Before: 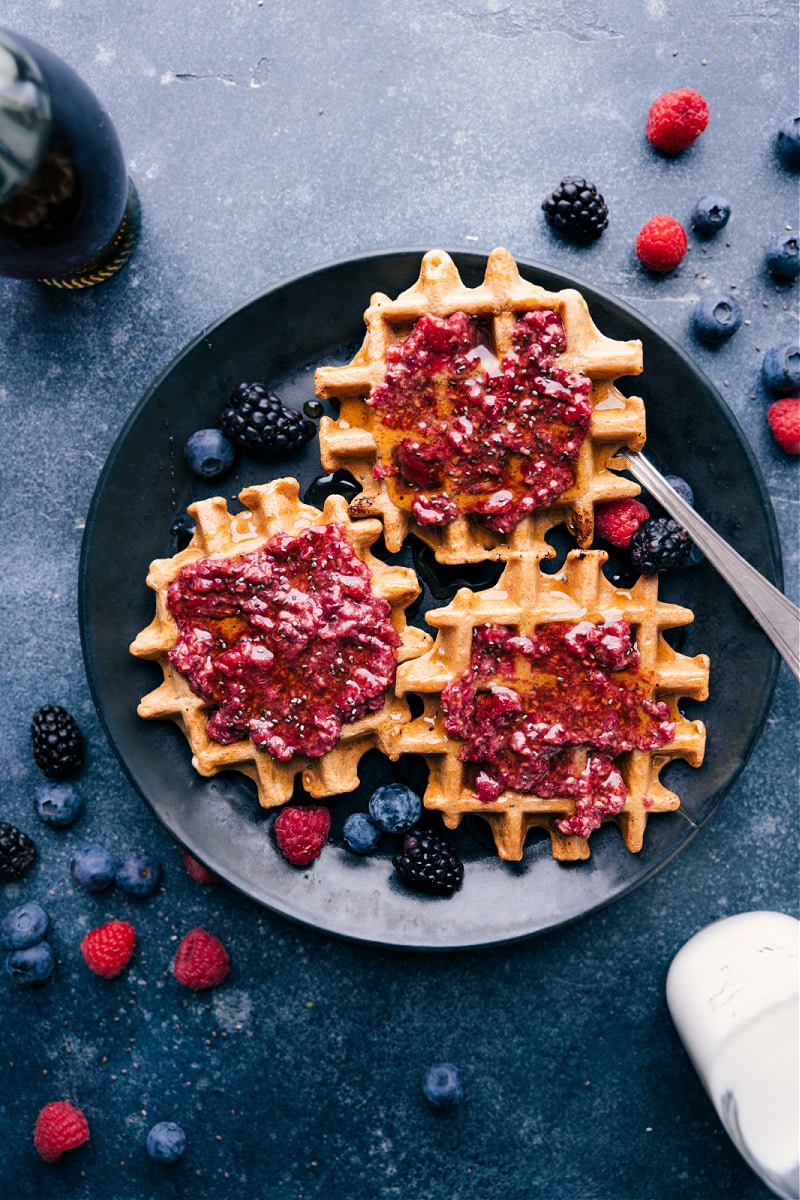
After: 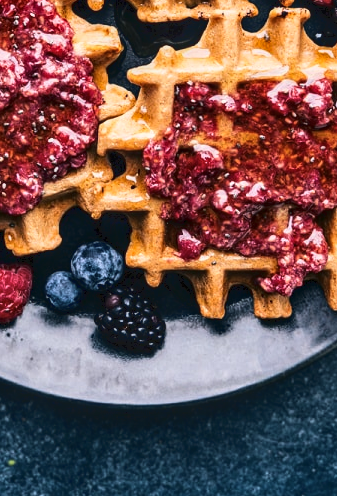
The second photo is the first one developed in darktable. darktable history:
crop: left 37.366%, top 45.238%, right 20.488%, bottom 13.354%
exposure: exposure -0.113 EV, compensate highlight preservation false
tone curve: curves: ch0 [(0, 0) (0.003, 0.036) (0.011, 0.04) (0.025, 0.042) (0.044, 0.052) (0.069, 0.066) (0.1, 0.085) (0.136, 0.106) (0.177, 0.144) (0.224, 0.188) (0.277, 0.241) (0.335, 0.307) (0.399, 0.382) (0.468, 0.466) (0.543, 0.56) (0.623, 0.672) (0.709, 0.772) (0.801, 0.876) (0.898, 0.949) (1, 1)], color space Lab, linked channels, preserve colors none
local contrast: on, module defaults
shadows and highlights: low approximation 0.01, soften with gaussian
